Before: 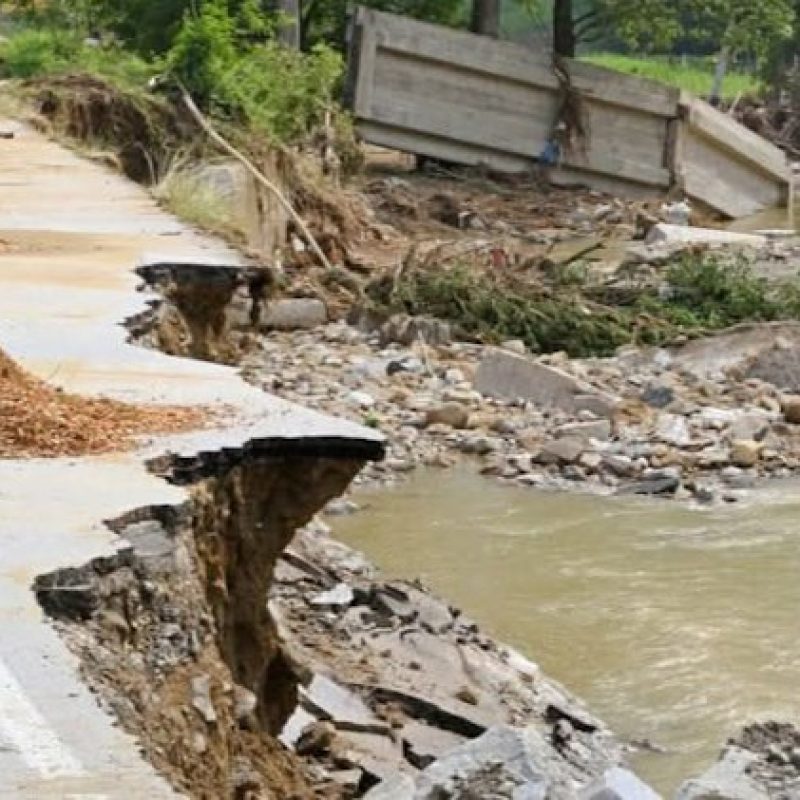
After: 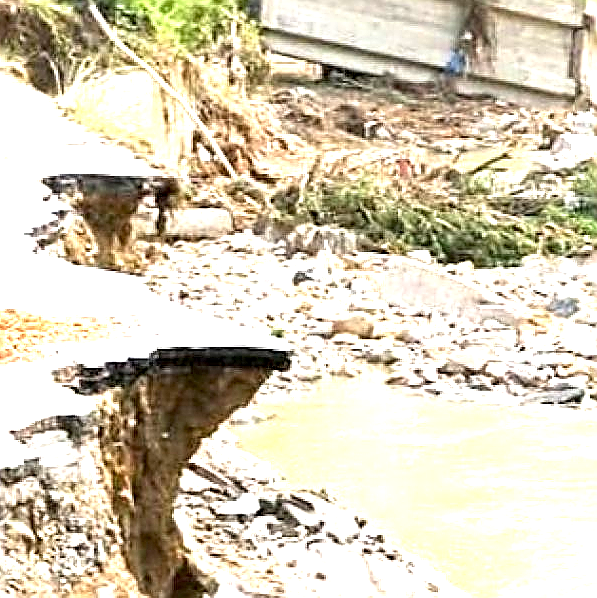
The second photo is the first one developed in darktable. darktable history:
exposure: black level correction 0.001, exposure 2 EV, compensate highlight preservation false
crop and rotate: left 11.831%, top 11.346%, right 13.429%, bottom 13.899%
sharpen: radius 1.685, amount 1.294
